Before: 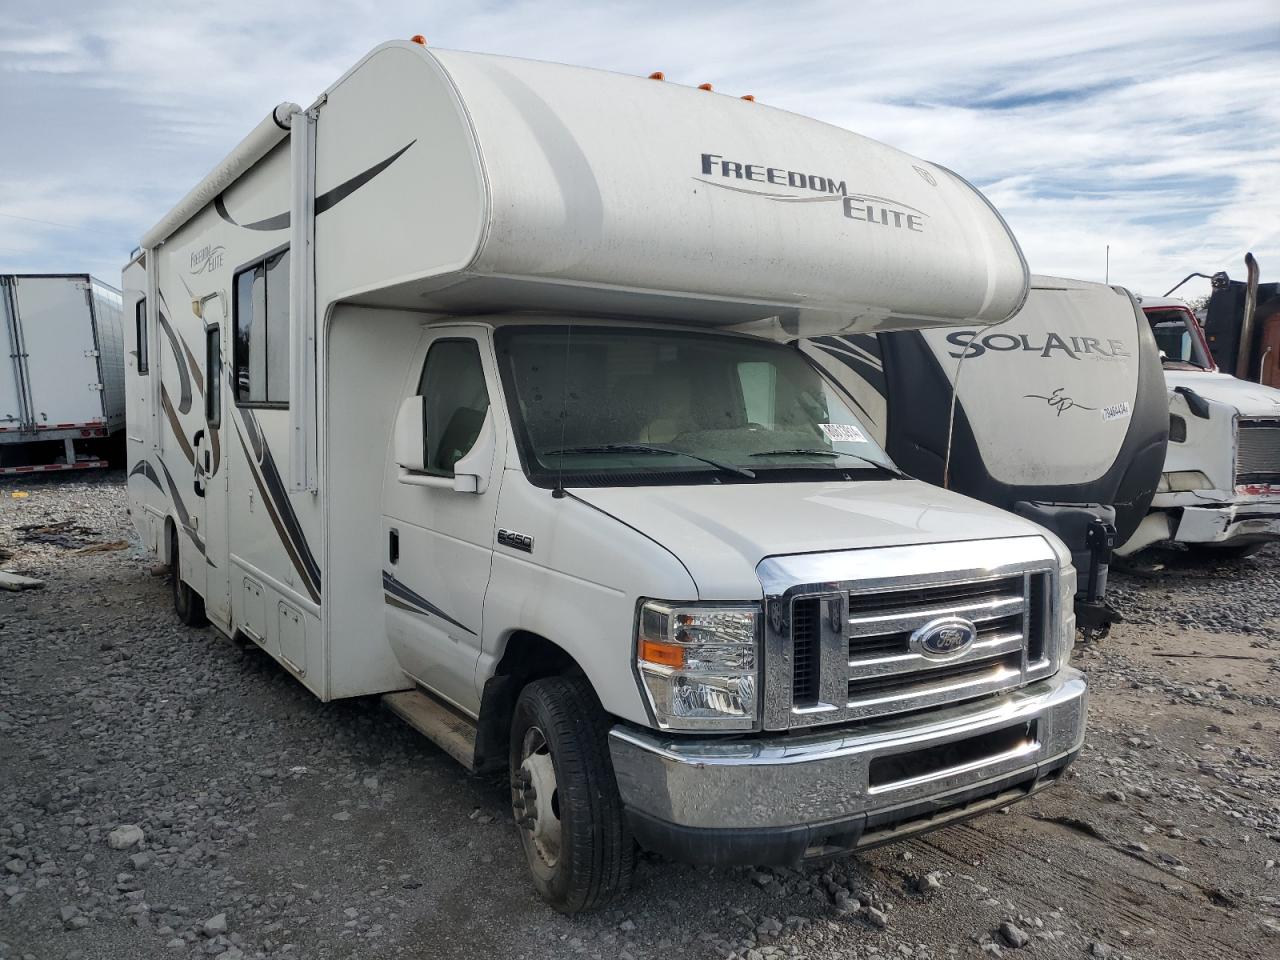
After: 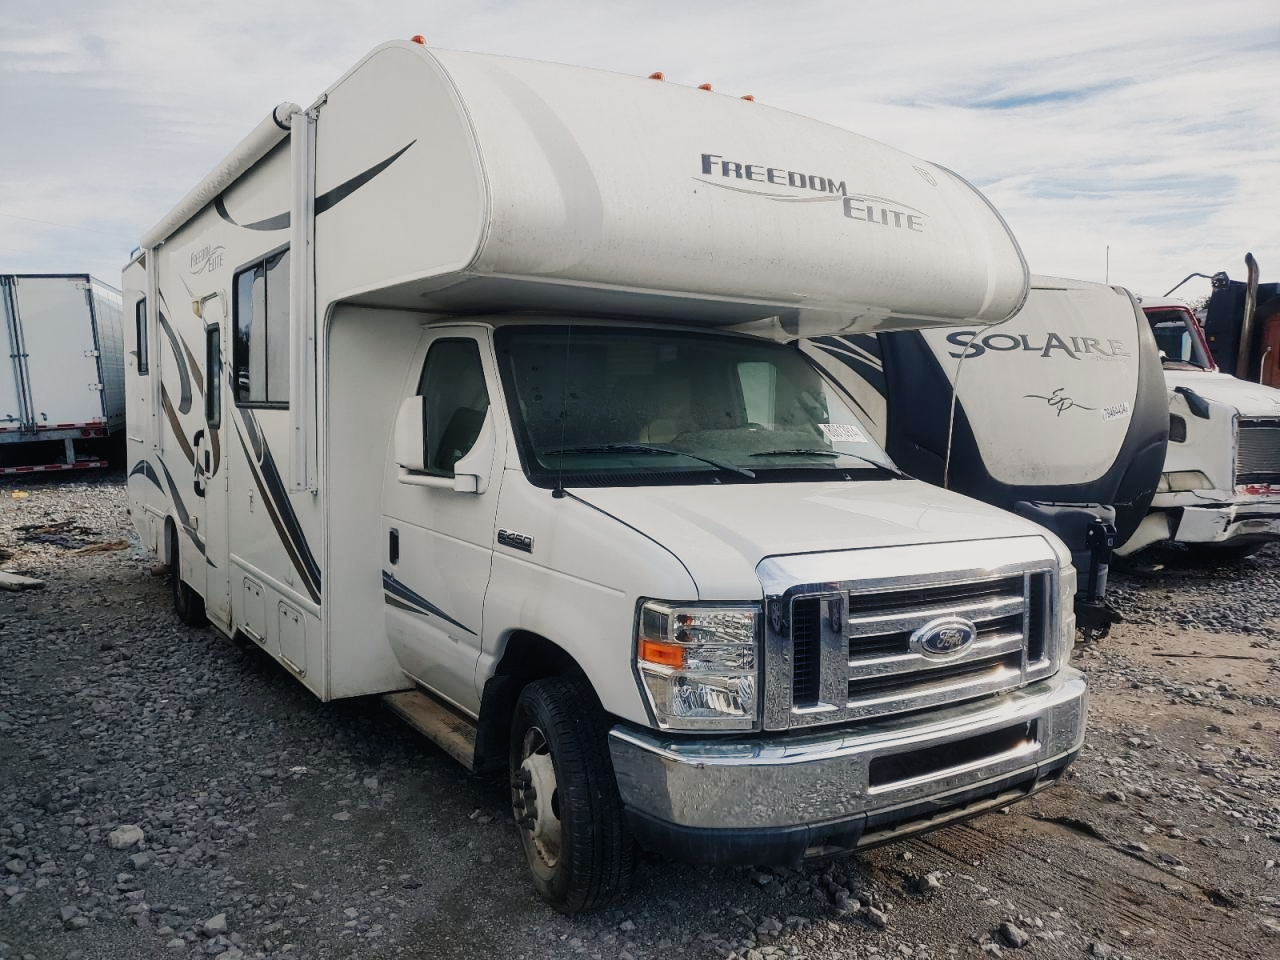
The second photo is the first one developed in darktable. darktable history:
contrast equalizer "soft": y [[0.5, 0.5, 0.468, 0.5, 0.5, 0.5], [0.5 ×6], [0.5 ×6], [0 ×6], [0 ×6]]
color equalizer "creative | pacific": saturation › orange 1.03, saturation › yellow 0.883, saturation › green 0.883, saturation › blue 1.08, saturation › magenta 1.05, hue › orange -4.88, hue › green 8.78, brightness › red 1.06, brightness › orange 1.08, brightness › yellow 0.916, brightness › green 0.916, brightness › cyan 1.04, brightness › blue 1.12, brightness › magenta 1.07
diffuse or sharpen "bloom 10%": radius span 32, 1st order speed 50%, 2nd order speed 50%, 3rd order speed 50%, 4th order speed 50% | blend: blend mode normal, opacity 10%; mask: uniform (no mask)
rgb primaries "creative|atlantic": red hue -0.035, red purity 0.95, green hue 0.087, green purity 1.05, blue hue -0.087, blue purity 1.1
sigmoid: contrast 1.7, skew -0.1, preserve hue 0%, red attenuation 0.1, red rotation 0.035, green attenuation 0.1, green rotation -0.017, blue attenuation 0.15, blue rotation -0.052, base primaries Rec2020
color balance rgb "creative|atlantic": shadows lift › chroma 2%, shadows lift › hue 250°, power › hue 326.4°, highlights gain › chroma 2%, highlights gain › hue 64.8°, global offset › luminance 0.5%, global offset › hue 58.8°, perceptual saturation grading › highlights -25%, perceptual saturation grading › shadows 30%, global vibrance 15%
